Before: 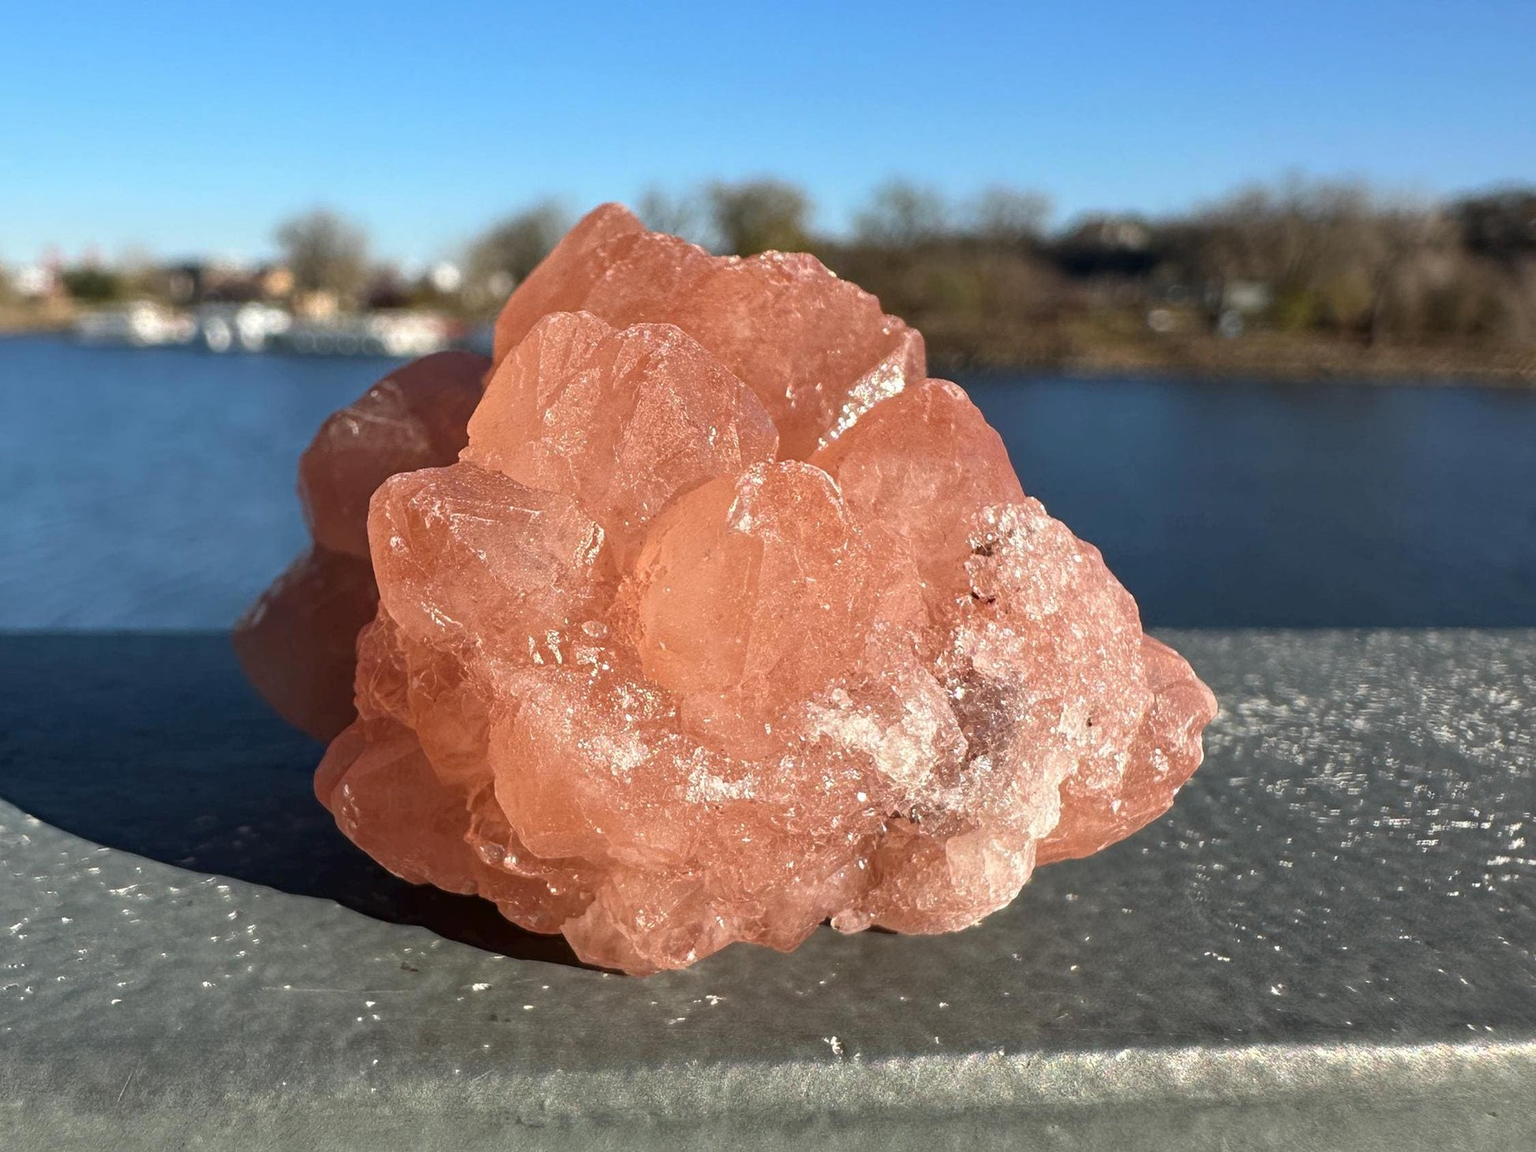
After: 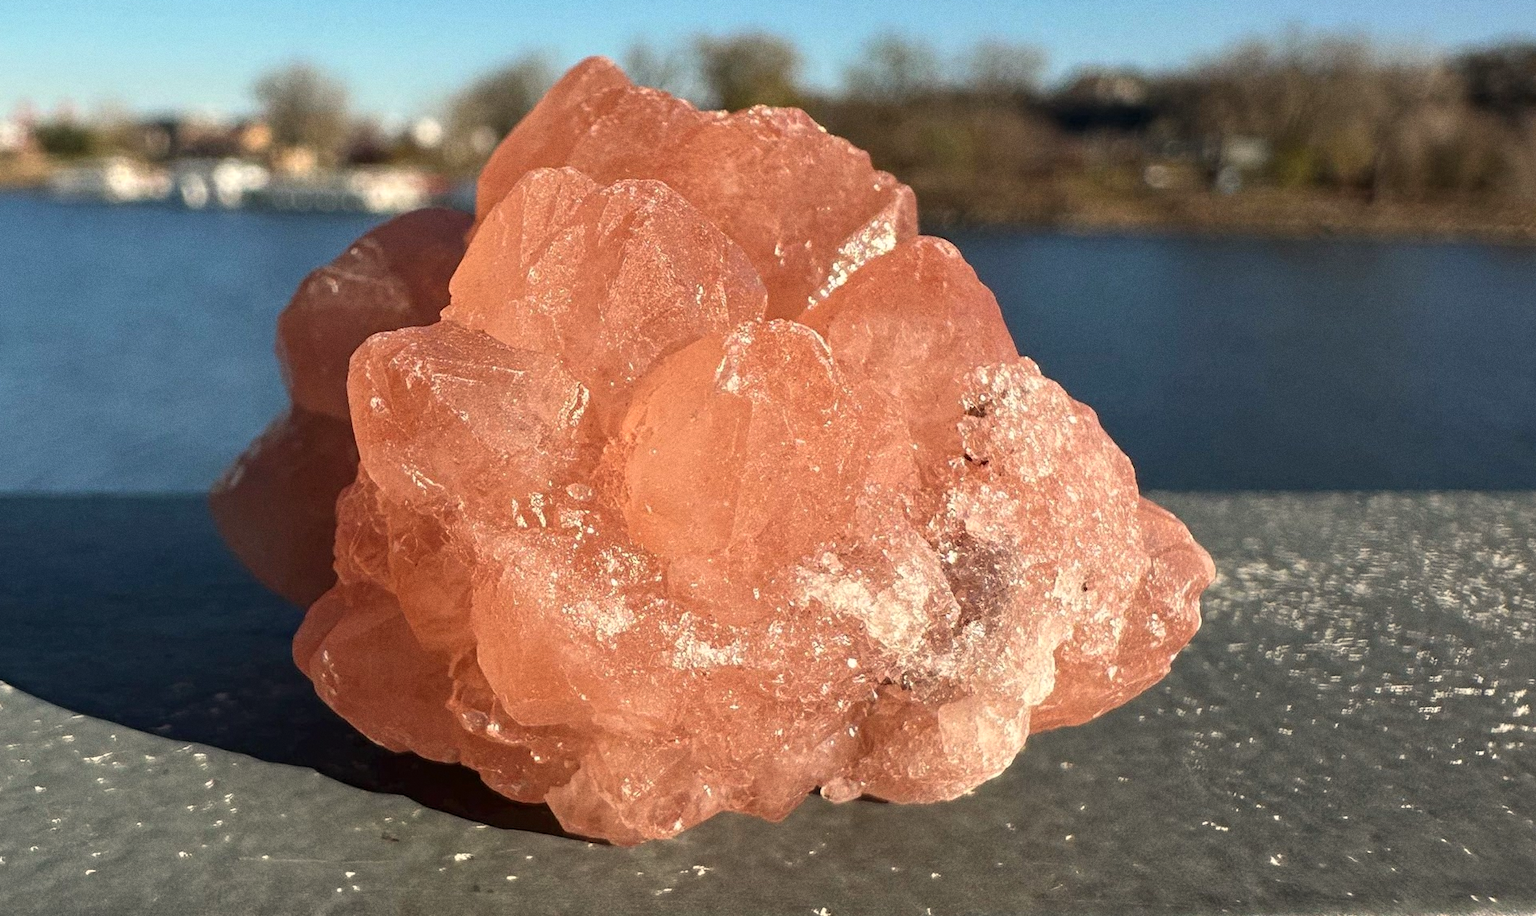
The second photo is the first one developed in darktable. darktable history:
grain: coarseness 0.09 ISO
white balance: red 1.045, blue 0.932
crop and rotate: left 1.814%, top 12.818%, right 0.25%, bottom 9.225%
